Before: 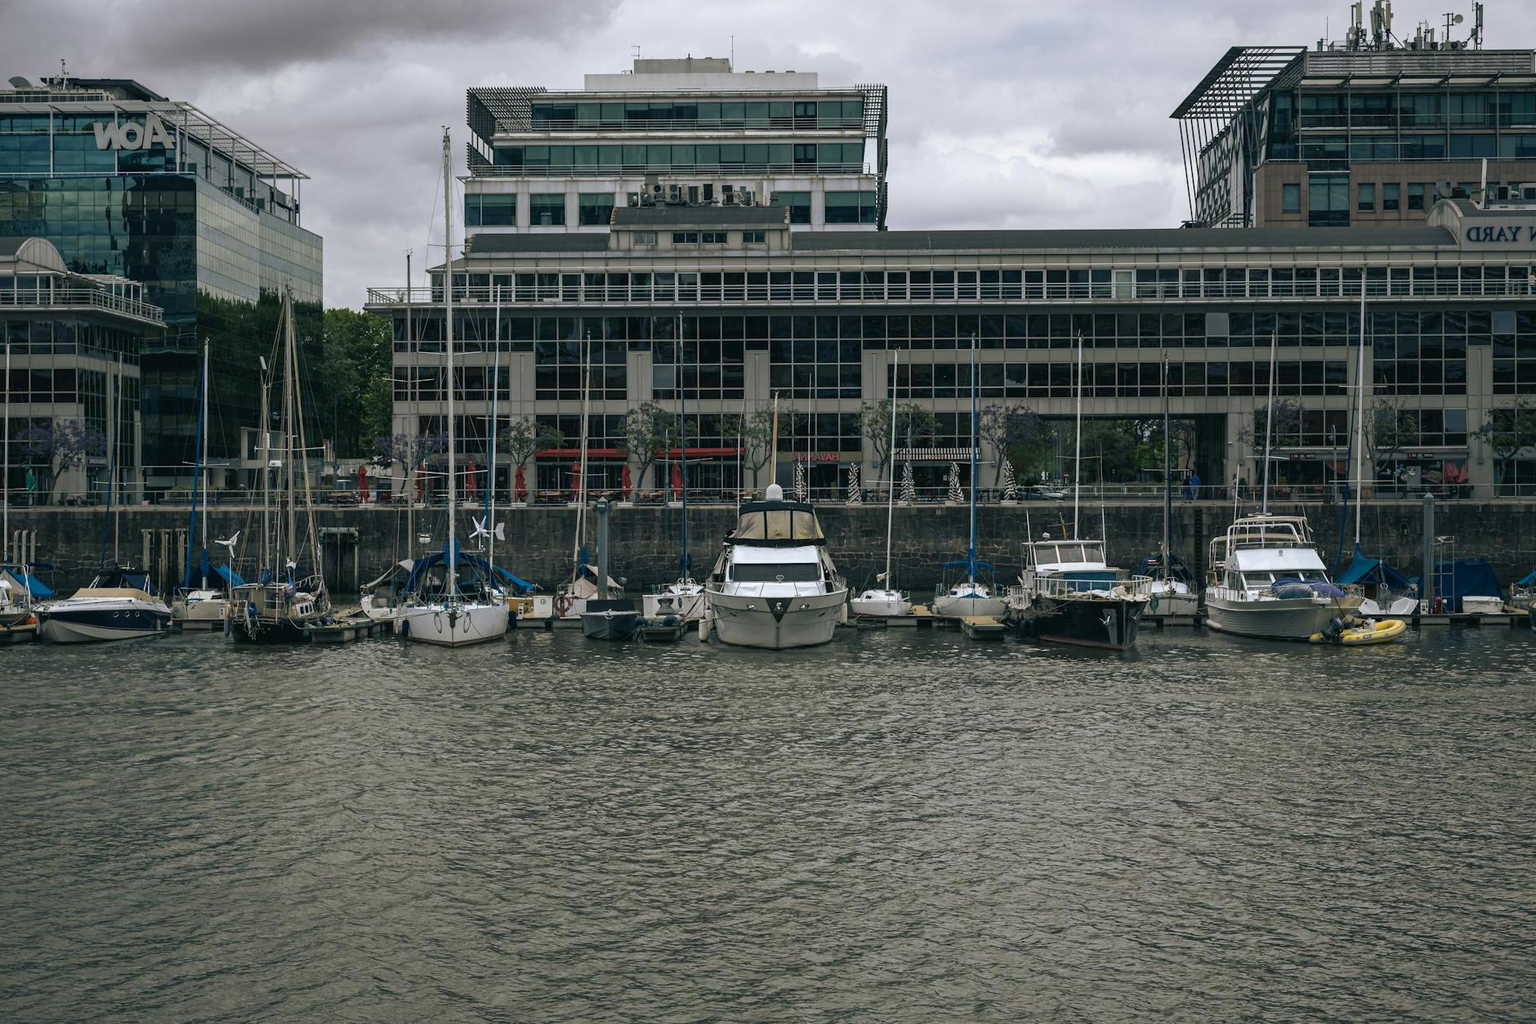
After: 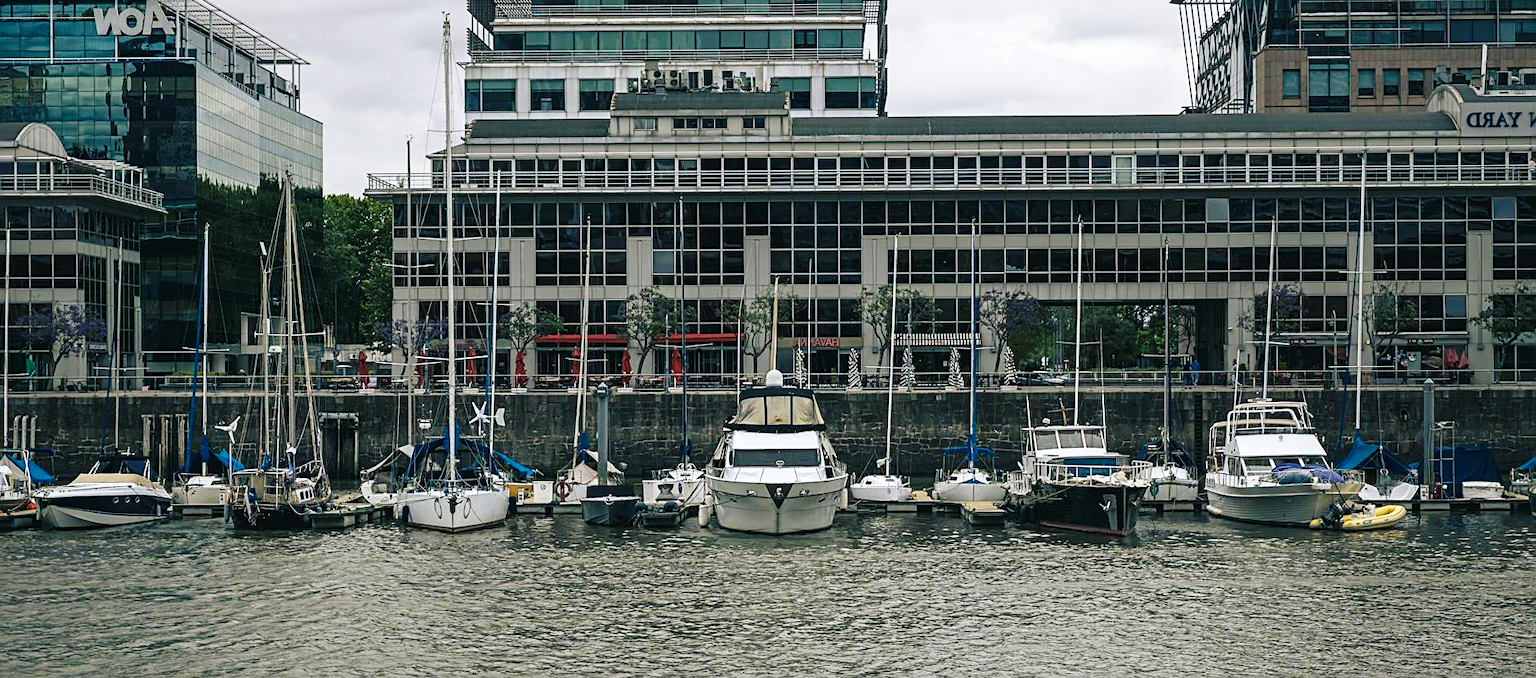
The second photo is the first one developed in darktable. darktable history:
base curve: curves: ch0 [(0, 0) (0.028, 0.03) (0.121, 0.232) (0.46, 0.748) (0.859, 0.968) (1, 1)], preserve colors none
crop: top 11.178%, bottom 22.57%
sharpen: on, module defaults
